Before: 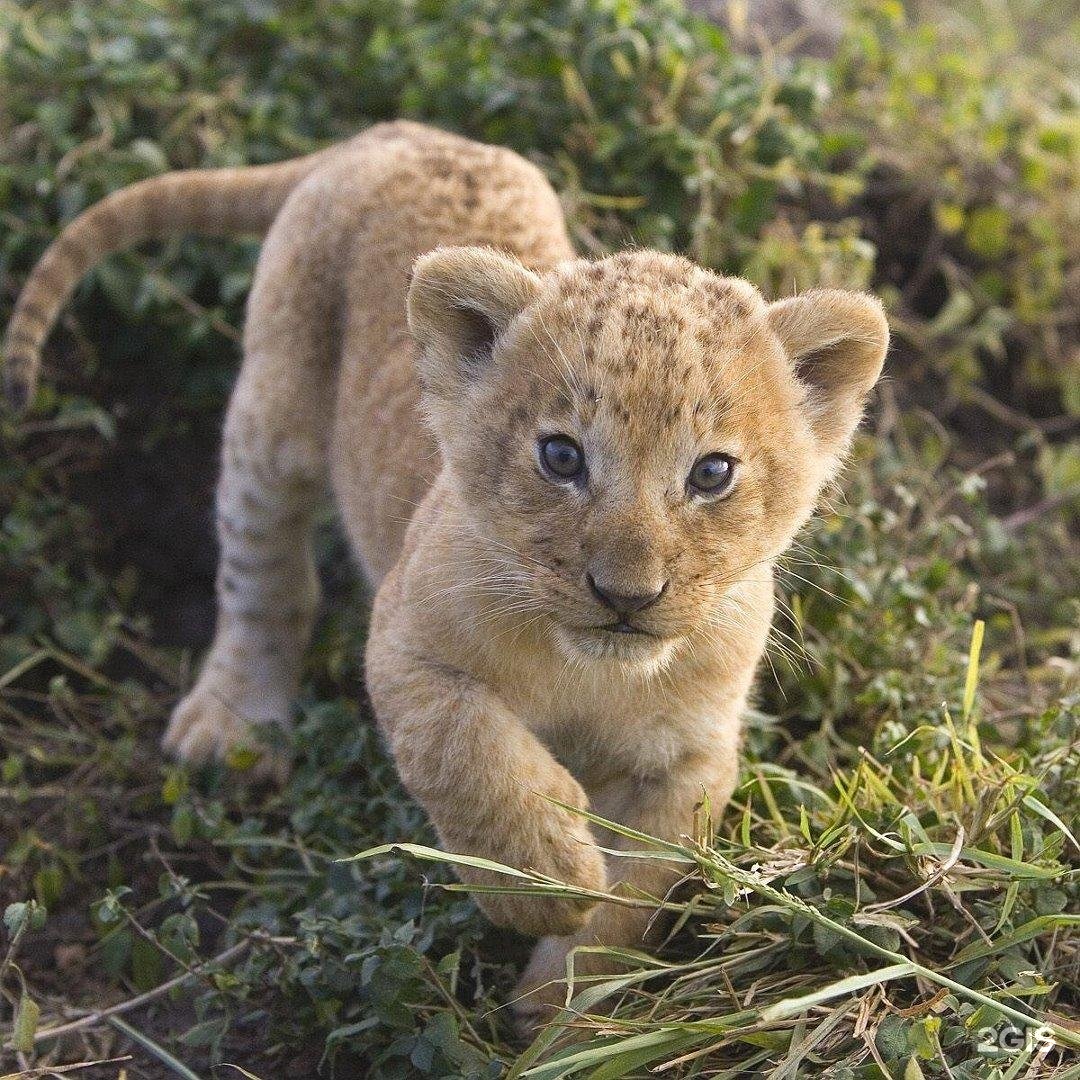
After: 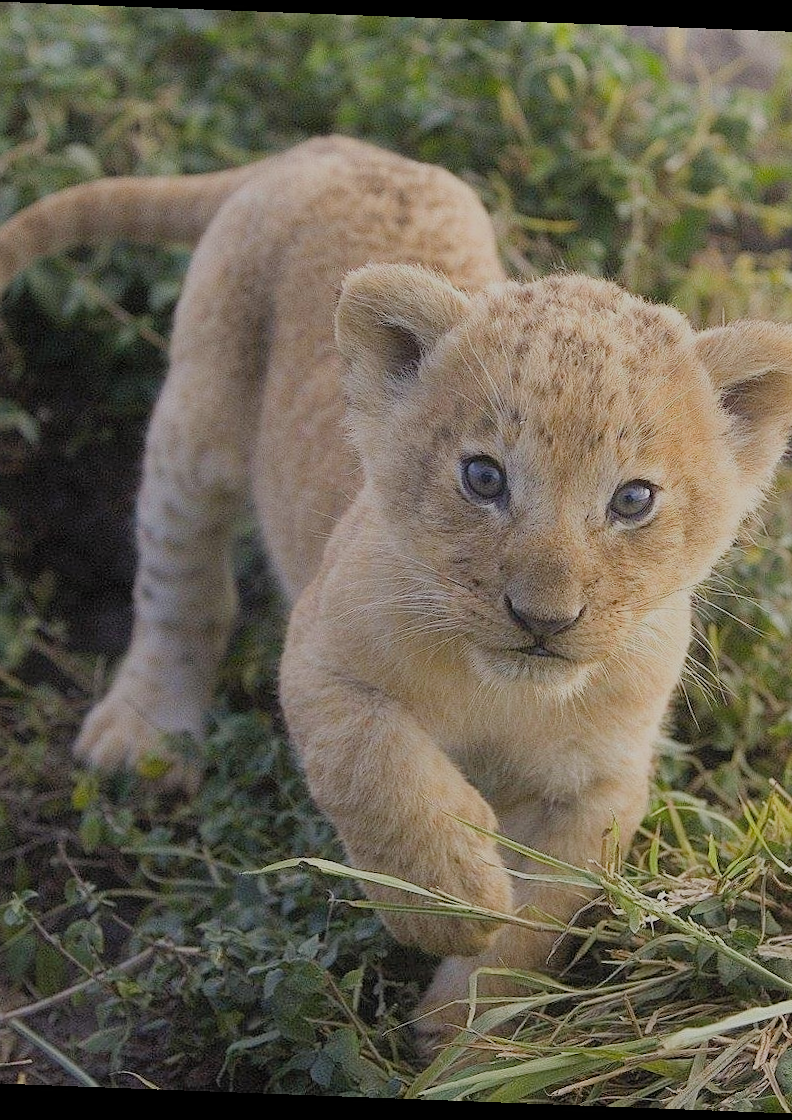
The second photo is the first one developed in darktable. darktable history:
crop and rotate: left 9.061%, right 20.142%
contrast equalizer: y [[0.5, 0.486, 0.447, 0.446, 0.489, 0.5], [0.5 ×6], [0.5 ×6], [0 ×6], [0 ×6]]
sharpen: amount 0.2
rotate and perspective: rotation 2.17°, automatic cropping off
filmic rgb: black relative exposure -6.59 EV, white relative exposure 4.71 EV, hardness 3.13, contrast 0.805
